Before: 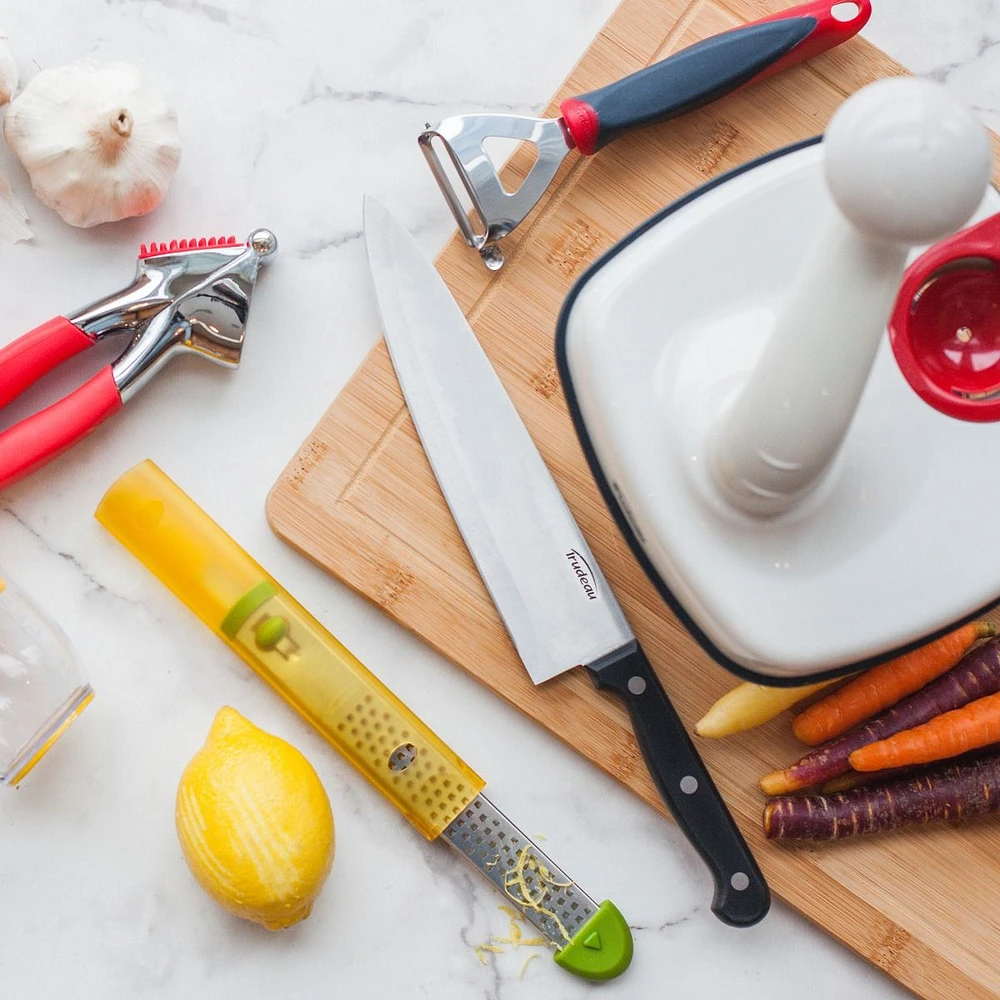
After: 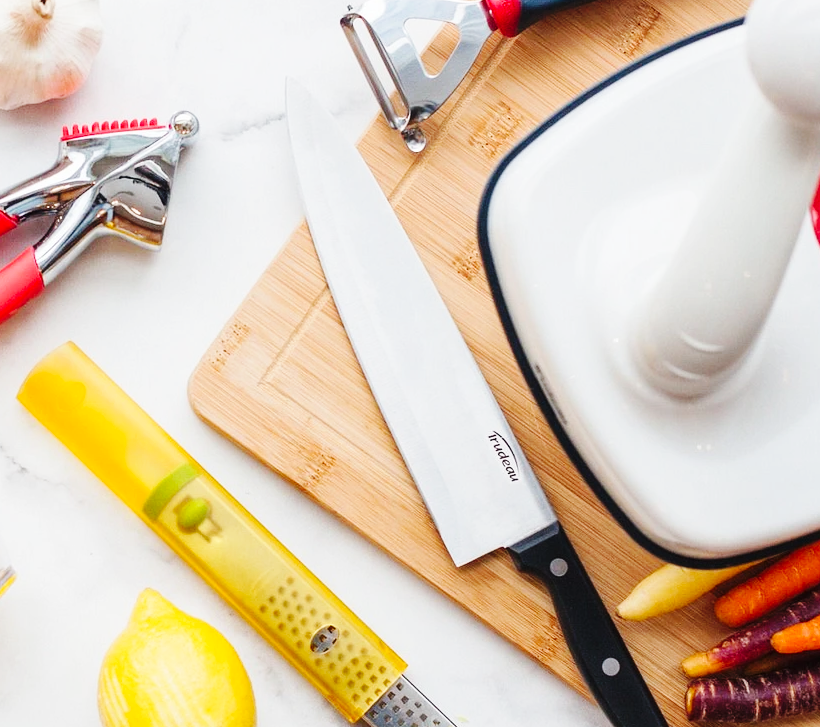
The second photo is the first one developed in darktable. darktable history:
base curve: curves: ch0 [(0, 0) (0.036, 0.025) (0.121, 0.166) (0.206, 0.329) (0.605, 0.79) (1, 1)], preserve colors none
crop: left 7.856%, top 11.836%, right 10.12%, bottom 15.387%
